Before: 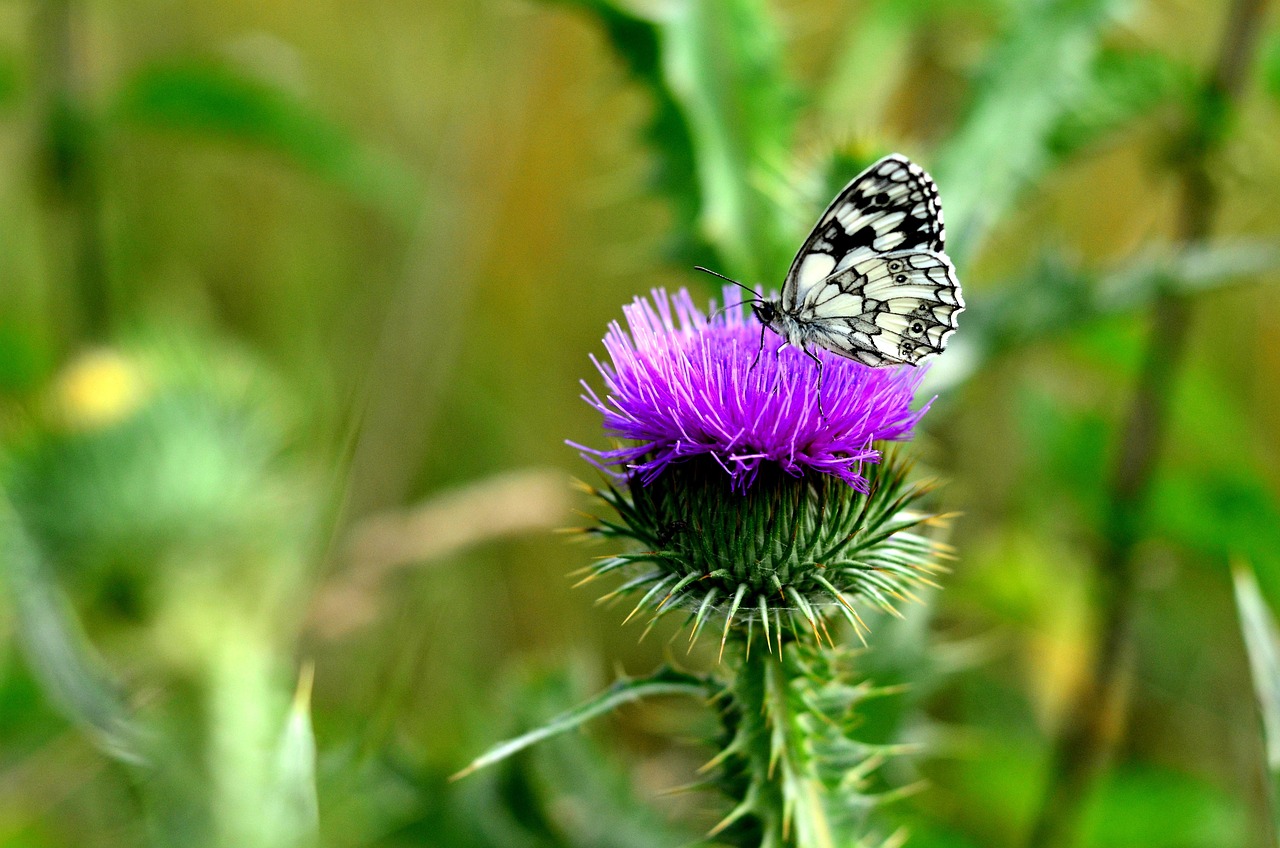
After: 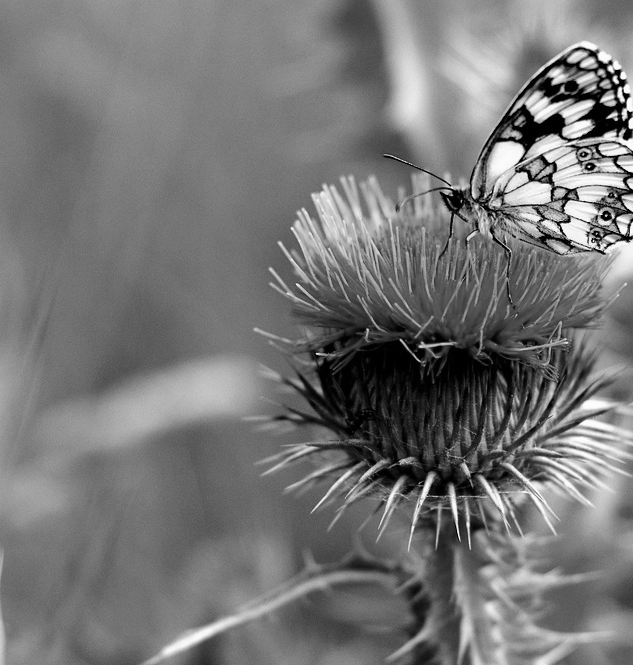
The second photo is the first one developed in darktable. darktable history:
crop and rotate: angle 0.02°, left 24.353%, top 13.219%, right 26.156%, bottom 8.224%
vibrance: on, module defaults
monochrome: a -6.99, b 35.61, size 1.4
